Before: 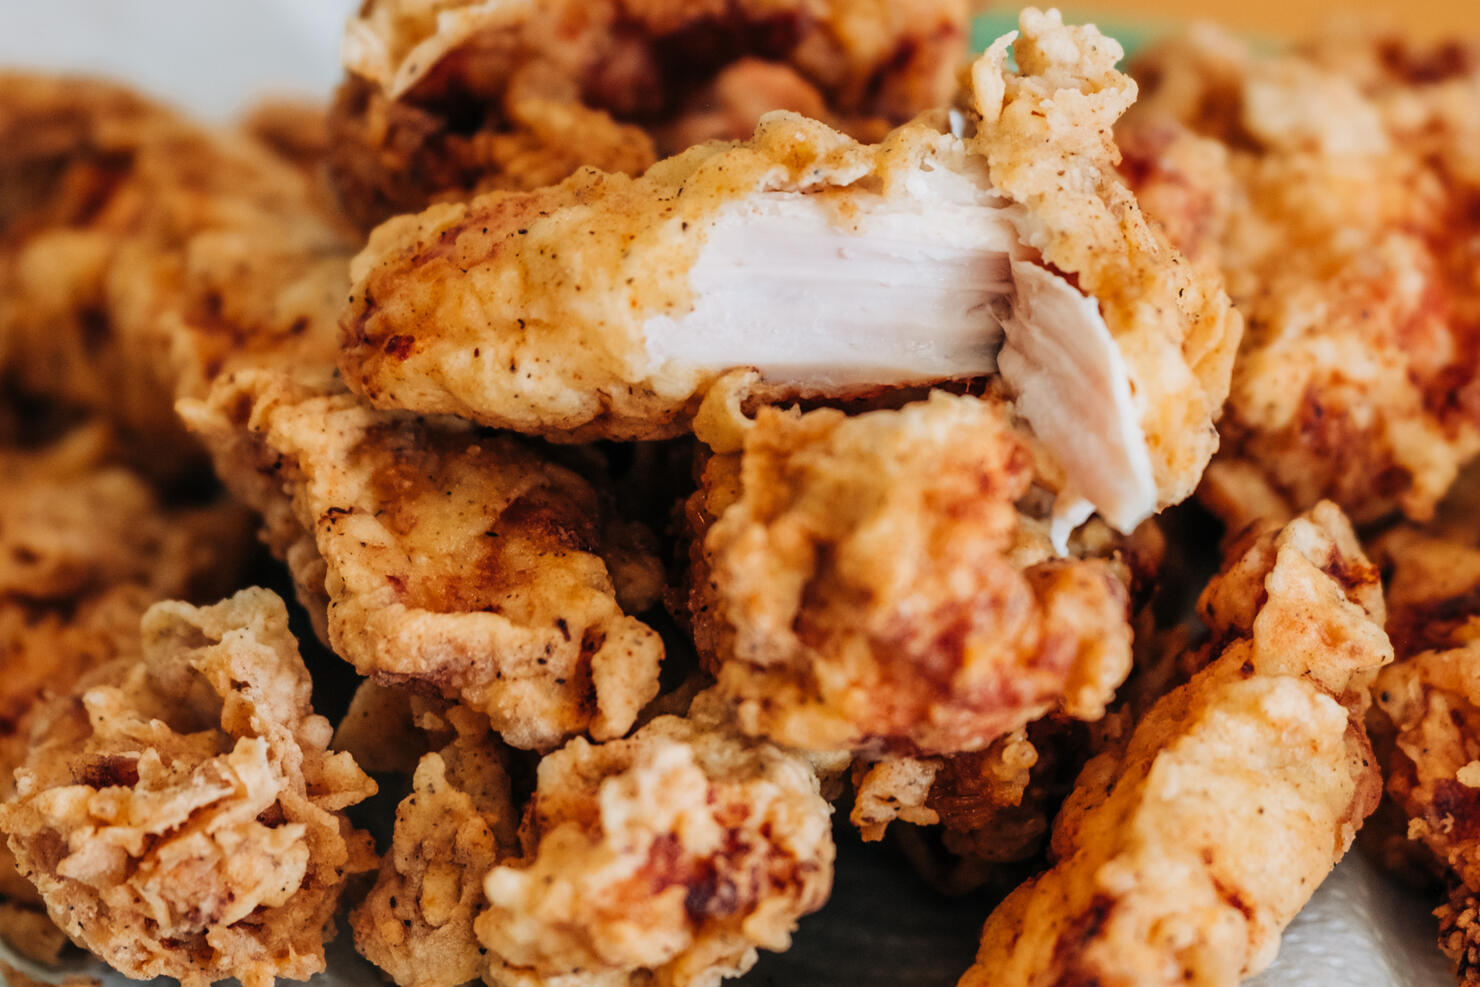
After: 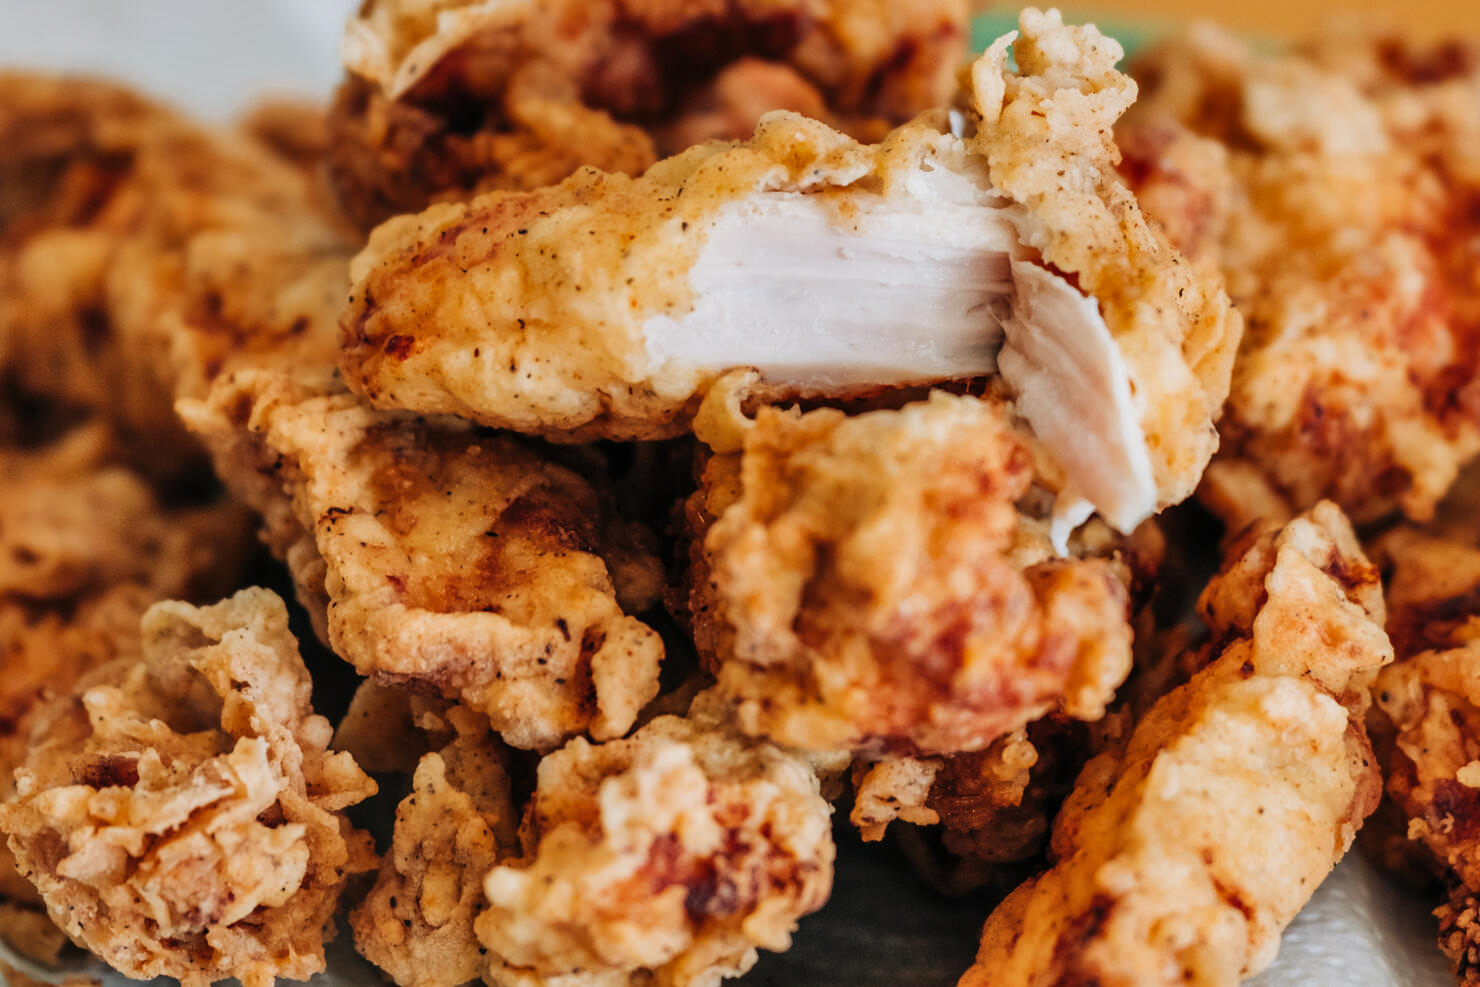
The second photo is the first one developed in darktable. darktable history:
shadows and highlights: shadows 58.38, soften with gaussian
